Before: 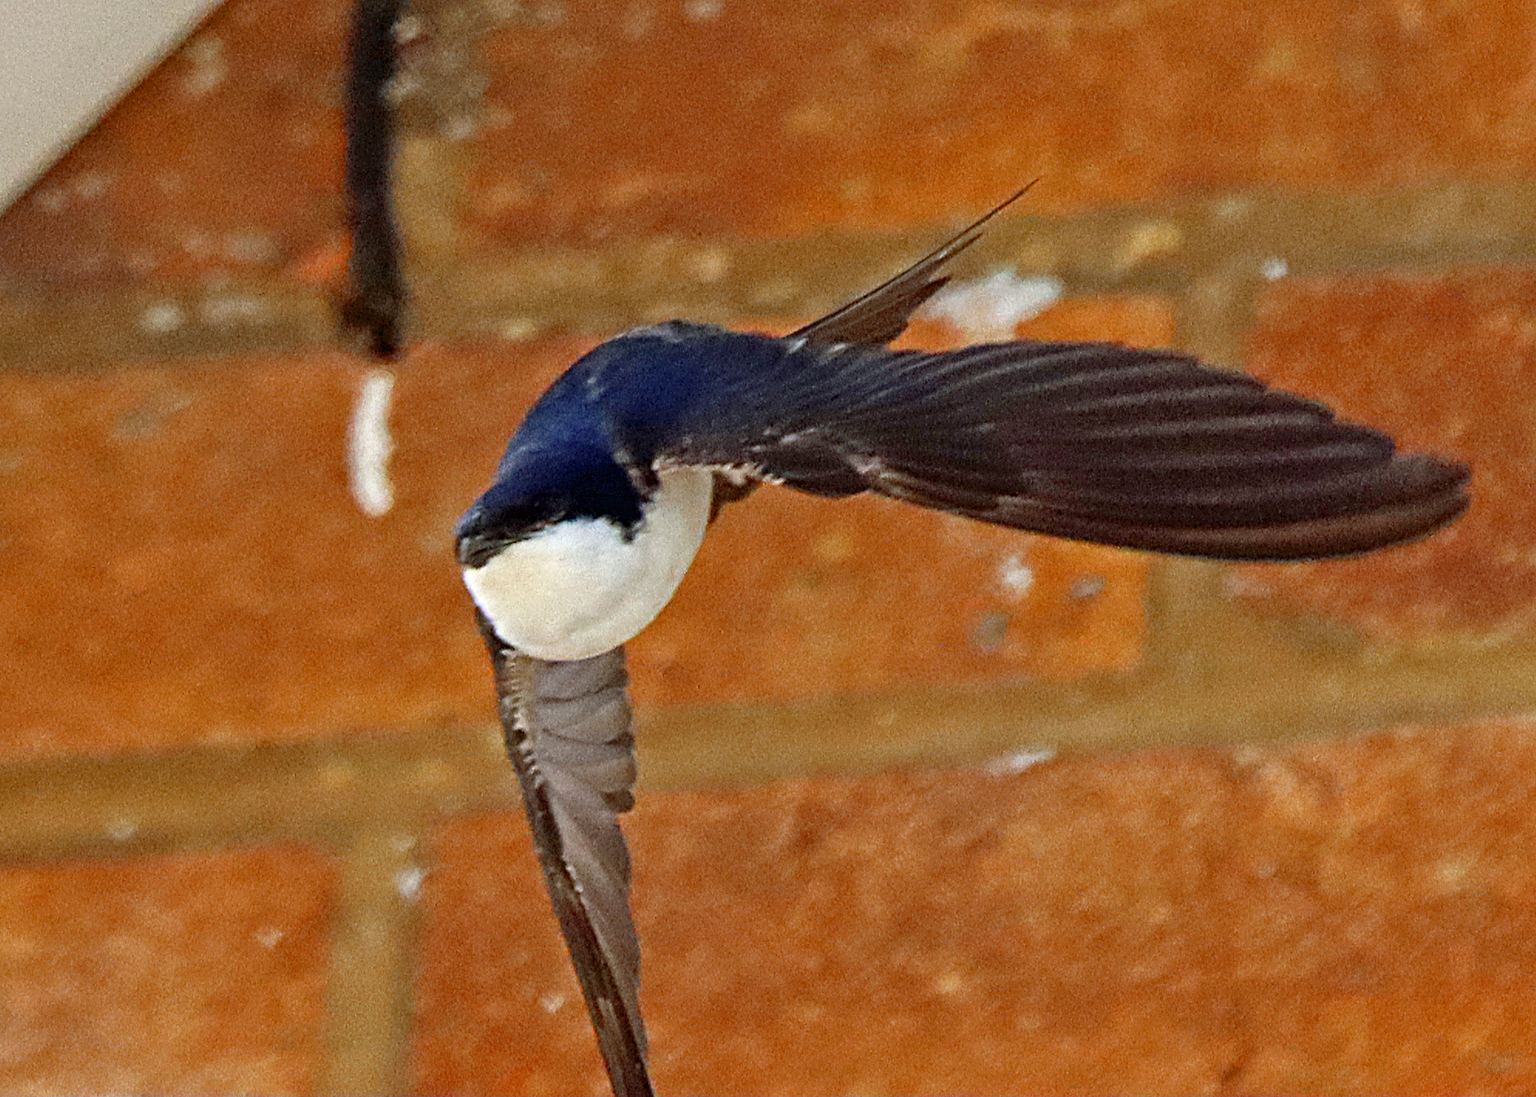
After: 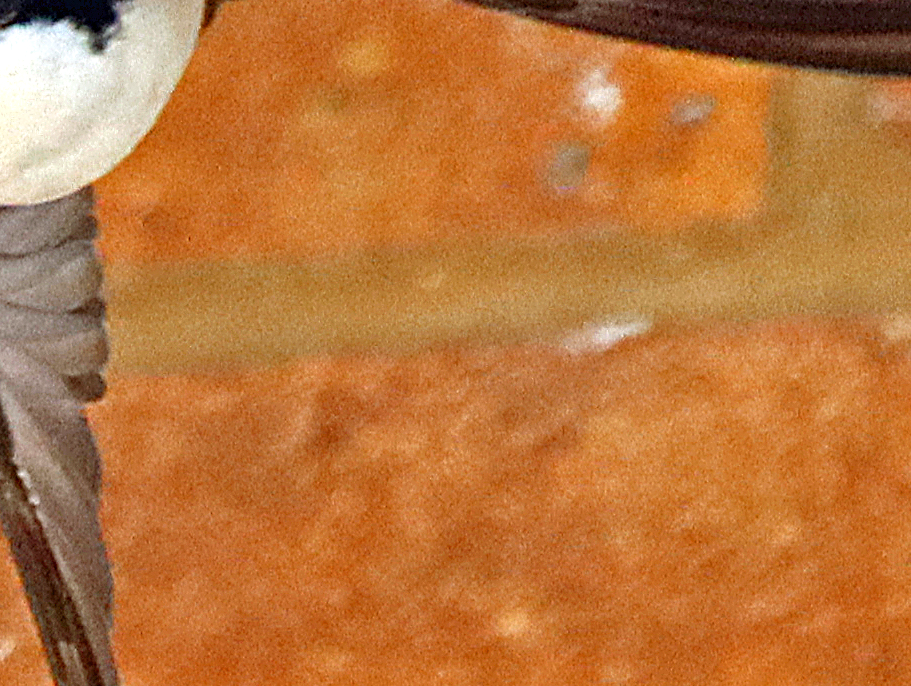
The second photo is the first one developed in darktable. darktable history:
crop: left 35.976%, top 45.819%, right 18.162%, bottom 5.807%
exposure: exposure 0.485 EV, compensate highlight preservation false
